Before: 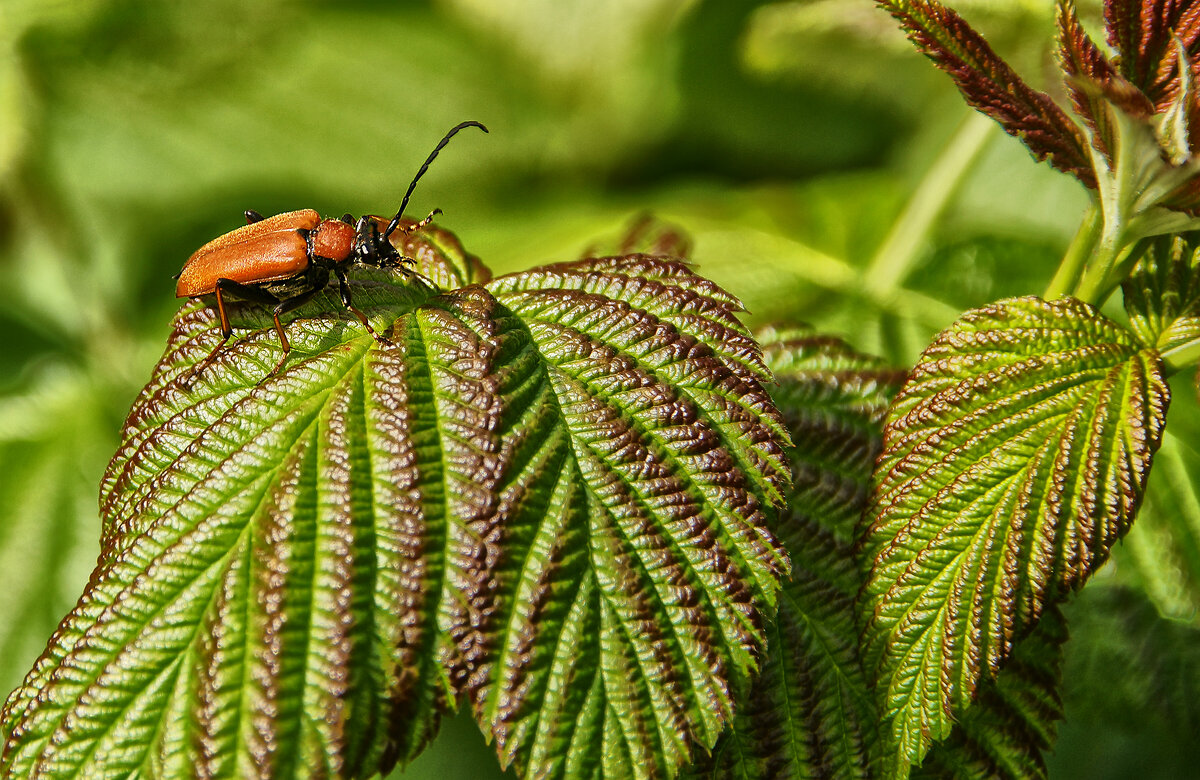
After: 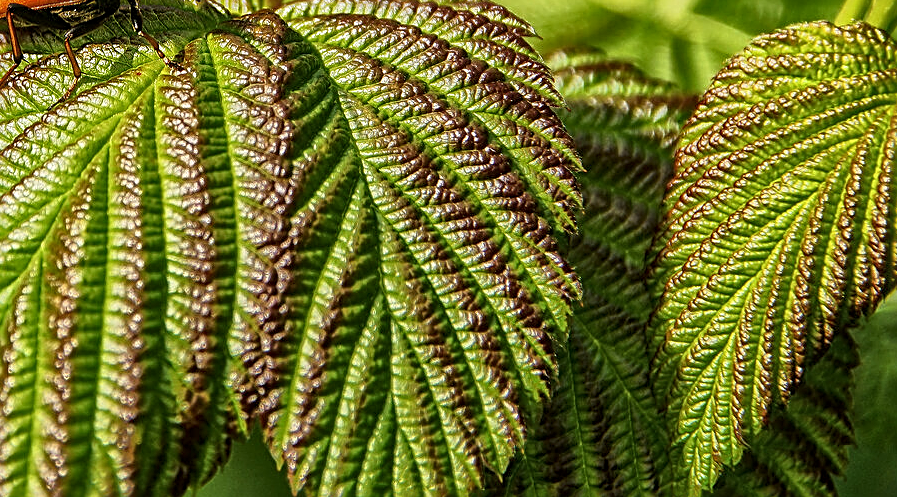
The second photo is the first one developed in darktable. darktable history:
local contrast: on, module defaults
crop and rotate: left 17.431%, top 35.279%, right 7.807%, bottom 0.957%
sharpen: radius 2.542, amount 0.639
